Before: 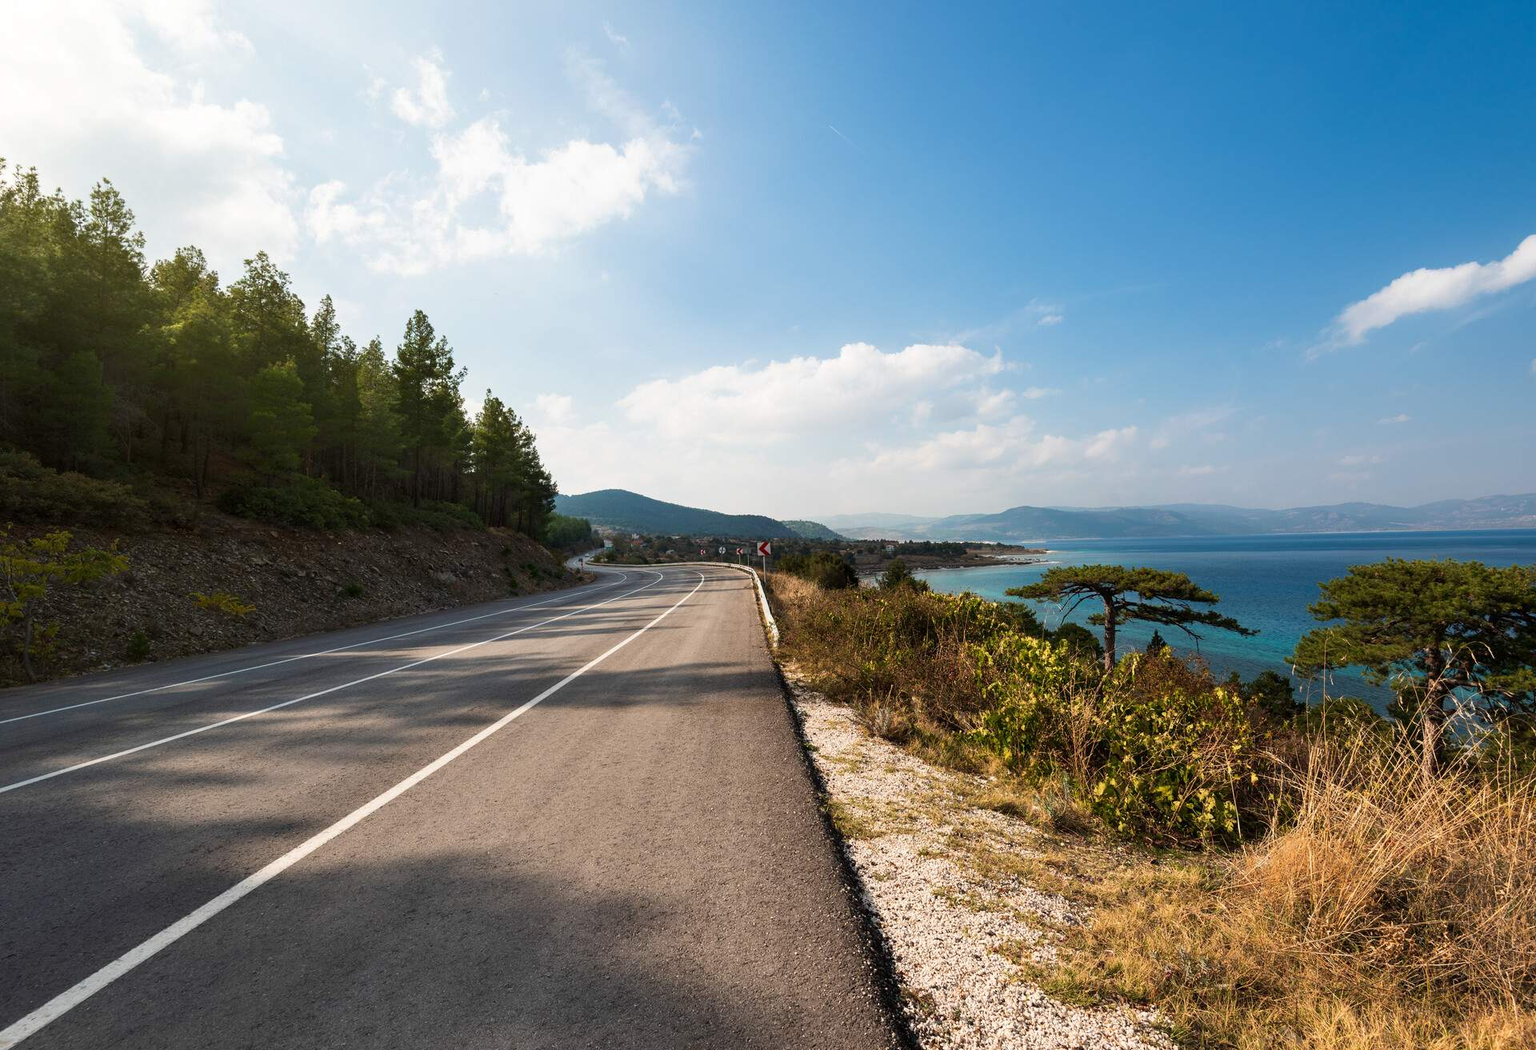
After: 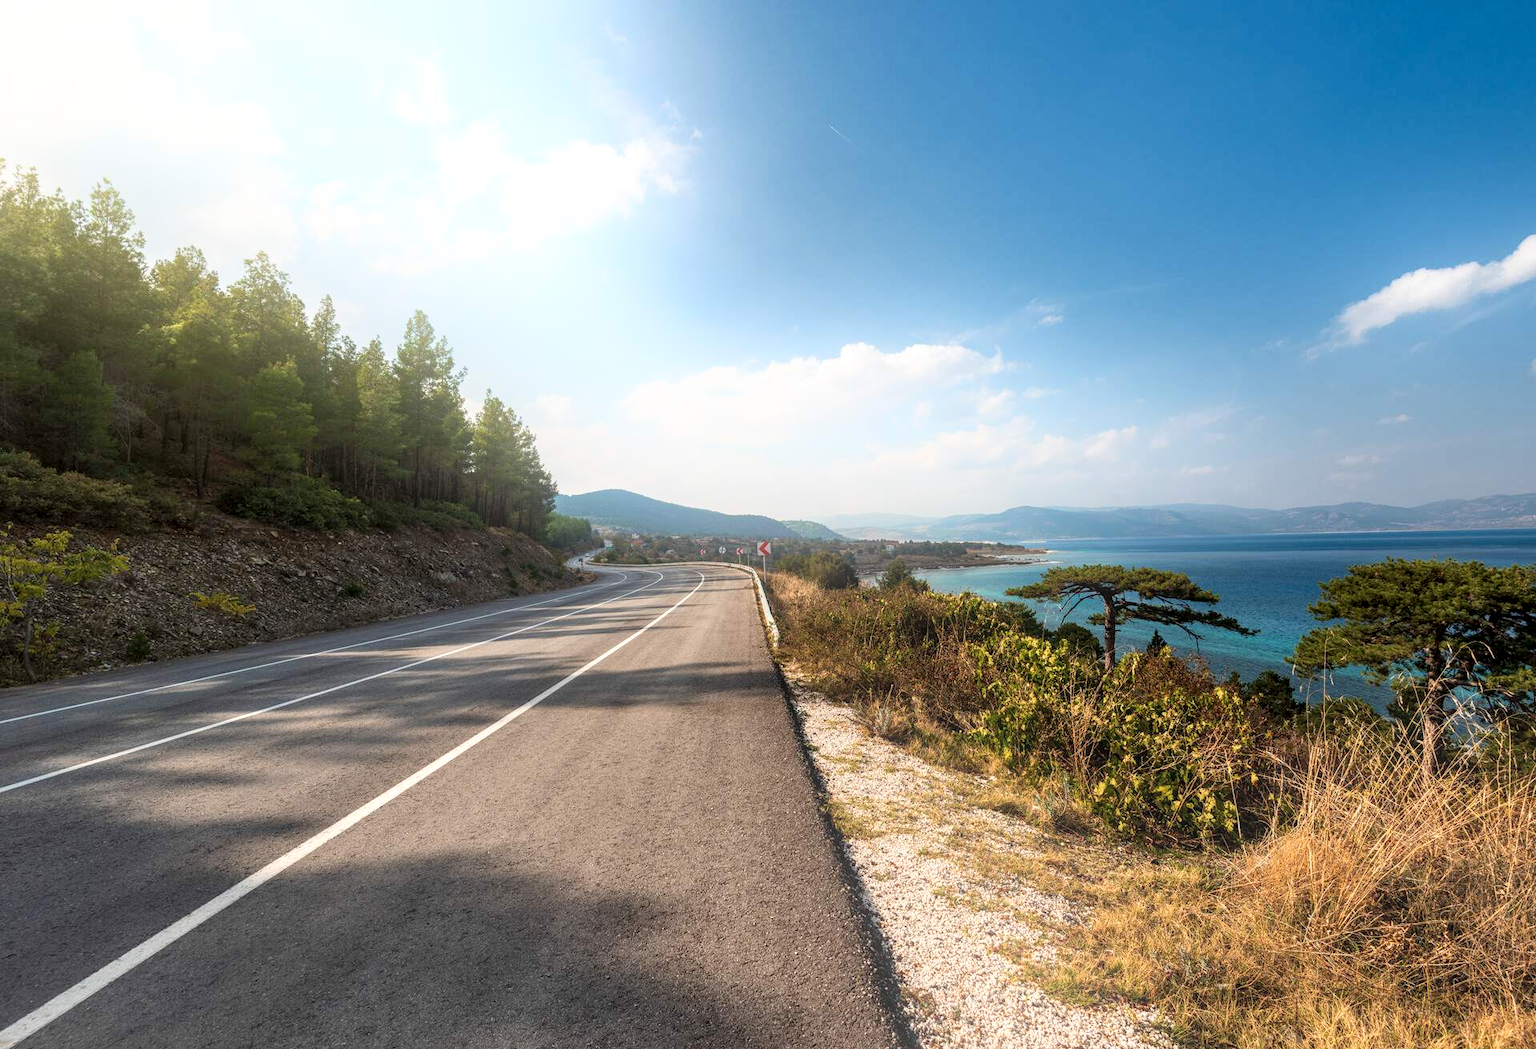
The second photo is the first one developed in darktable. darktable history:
local contrast: detail 130%
bloom: threshold 82.5%, strength 16.25%
shadows and highlights: shadows 49, highlights -41, soften with gaussian
